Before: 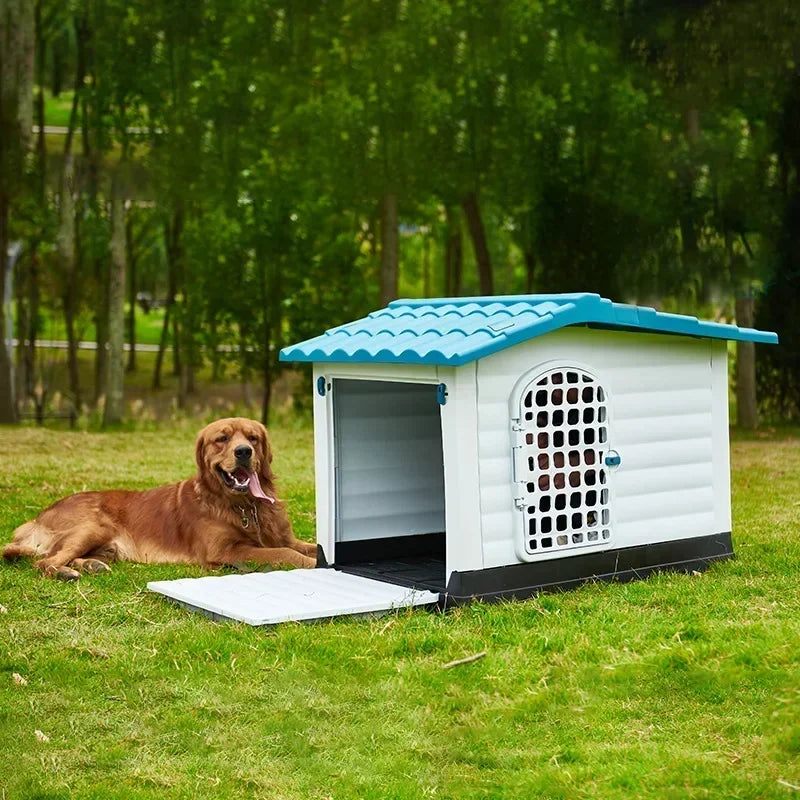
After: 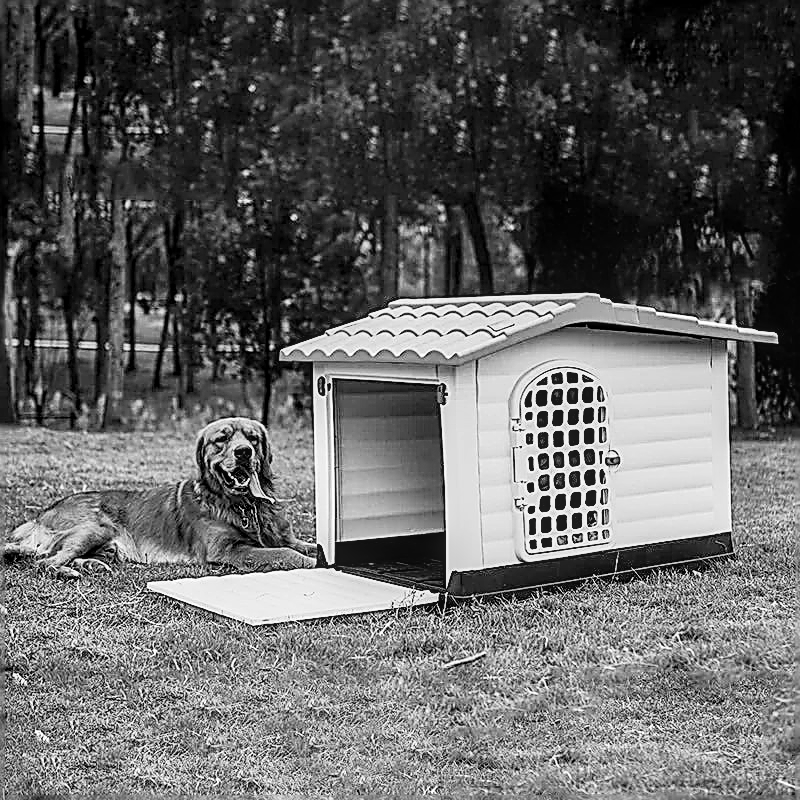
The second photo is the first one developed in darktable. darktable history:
contrast brightness saturation: brightness 0.13
local contrast: detail 130%
color calibration: output gray [0.22, 0.42, 0.37, 0], gray › normalize channels true, illuminant same as pipeline (D50), adaptation XYZ, x 0.346, y 0.359, gamut compression 0
color balance rgb: linear chroma grading › shadows -40%, linear chroma grading › highlights 40%, linear chroma grading › global chroma 45%, linear chroma grading › mid-tones -30%, perceptual saturation grading › global saturation 55%, perceptual saturation grading › highlights -50%, perceptual saturation grading › mid-tones 40%, perceptual saturation grading › shadows 30%, perceptual brilliance grading › global brilliance 20%, perceptual brilliance grading › shadows -40%, global vibrance 35%
sharpen: amount 1.861
filmic rgb: black relative exposure -7.65 EV, white relative exposure 4.56 EV, hardness 3.61
